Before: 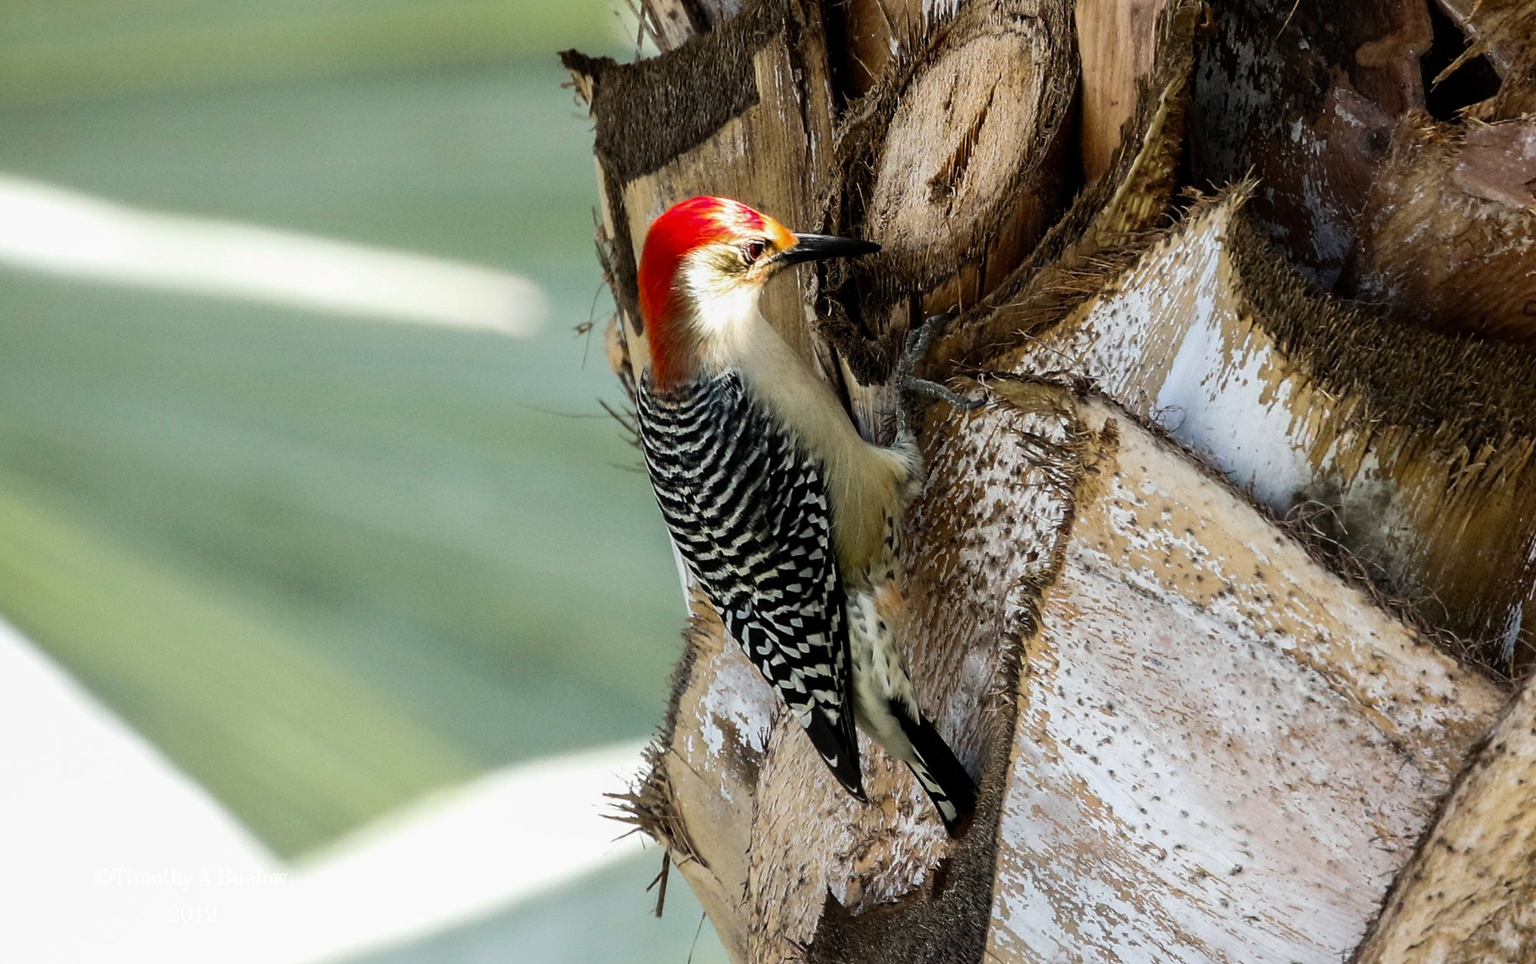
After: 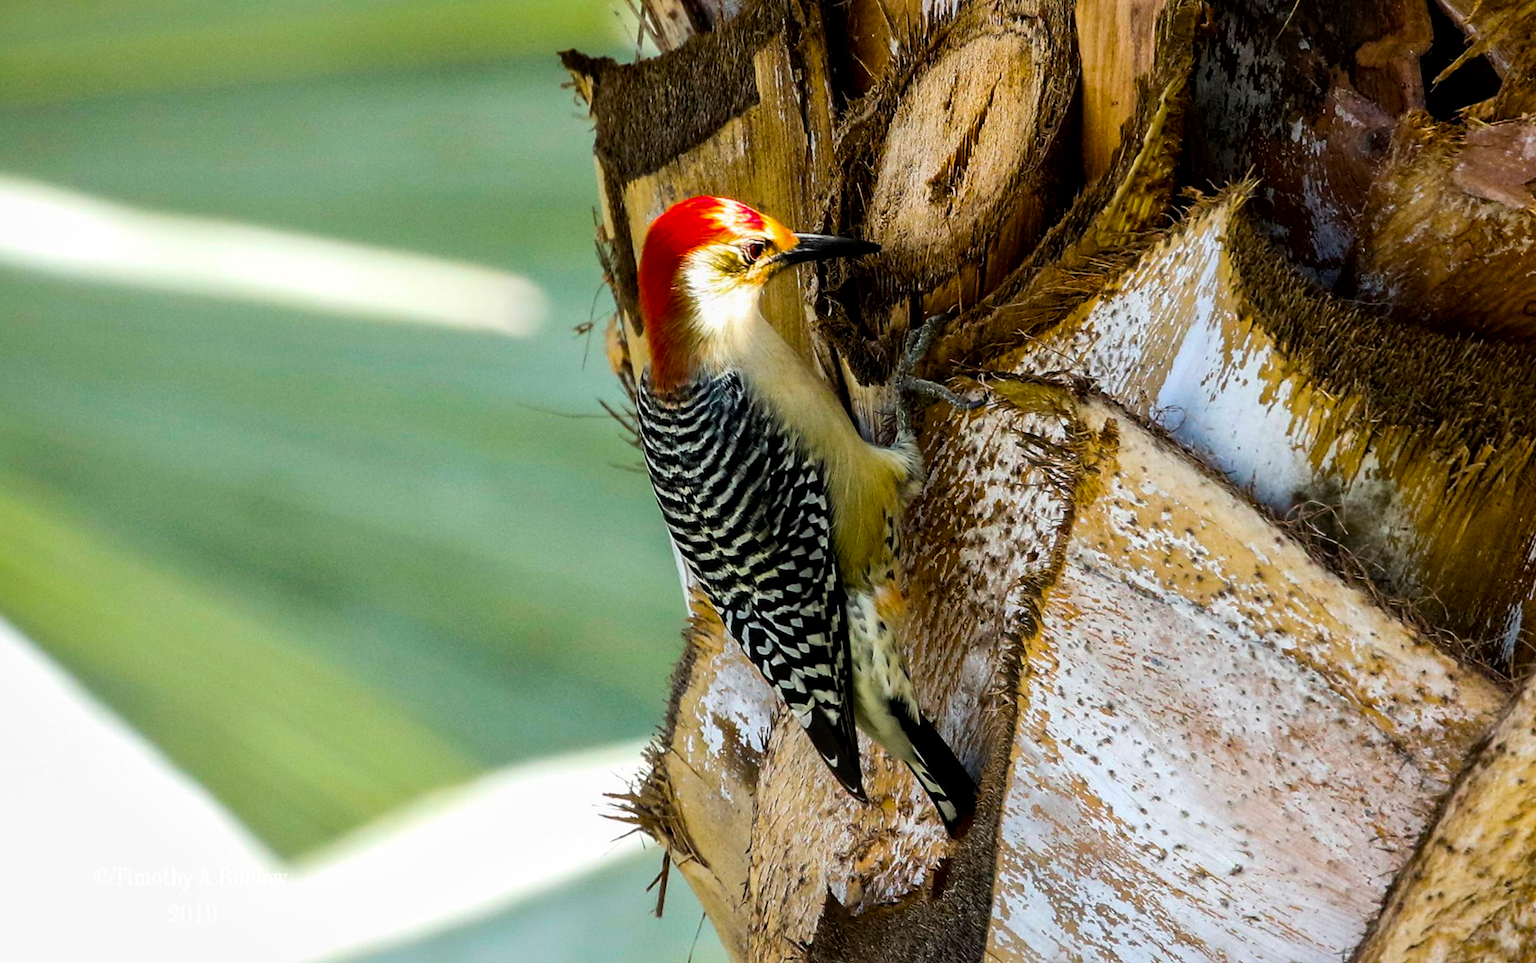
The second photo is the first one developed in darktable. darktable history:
color balance rgb: perceptual saturation grading › global saturation 29.809%, global vibrance 45.456%
local contrast: mode bilateral grid, contrast 20, coarseness 49, detail 130%, midtone range 0.2
